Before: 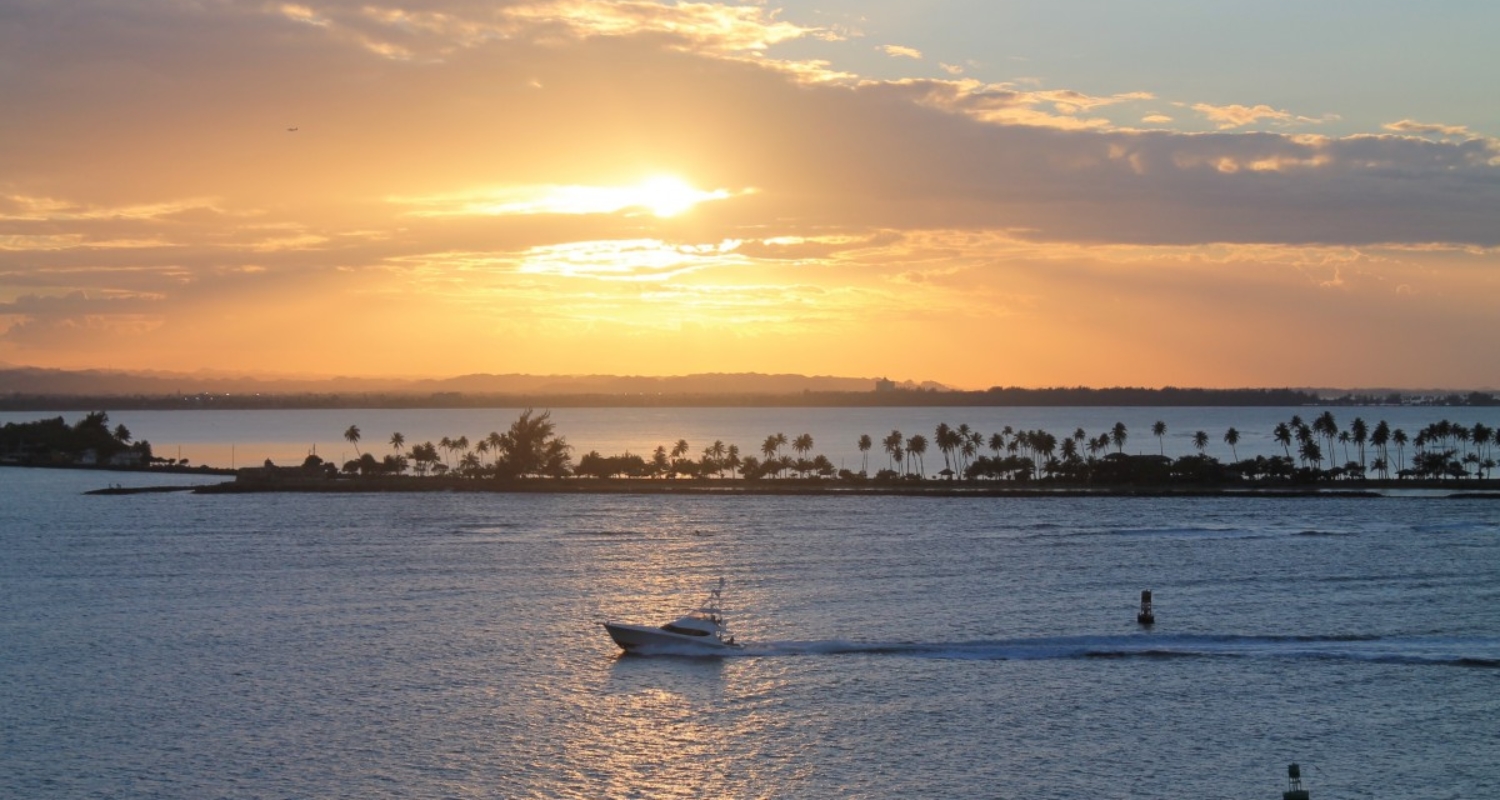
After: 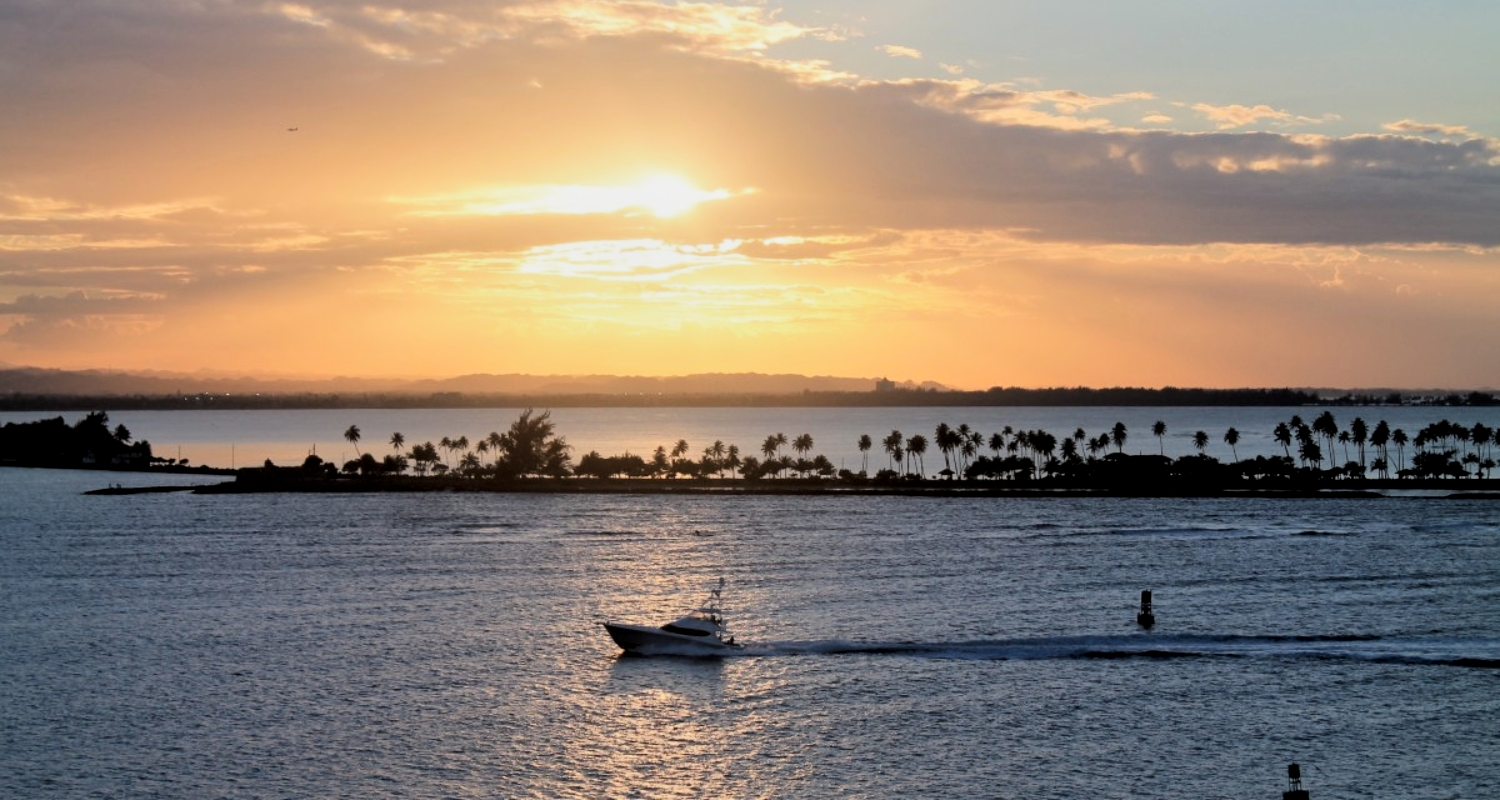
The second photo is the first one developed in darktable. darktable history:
local contrast: mode bilateral grid, contrast 25, coarseness 49, detail 123%, midtone range 0.2
filmic rgb: black relative exposure -5.06 EV, white relative exposure 3.56 EV, threshold 3 EV, hardness 3.18, contrast 1.393, highlights saturation mix -31.25%, enable highlight reconstruction true
